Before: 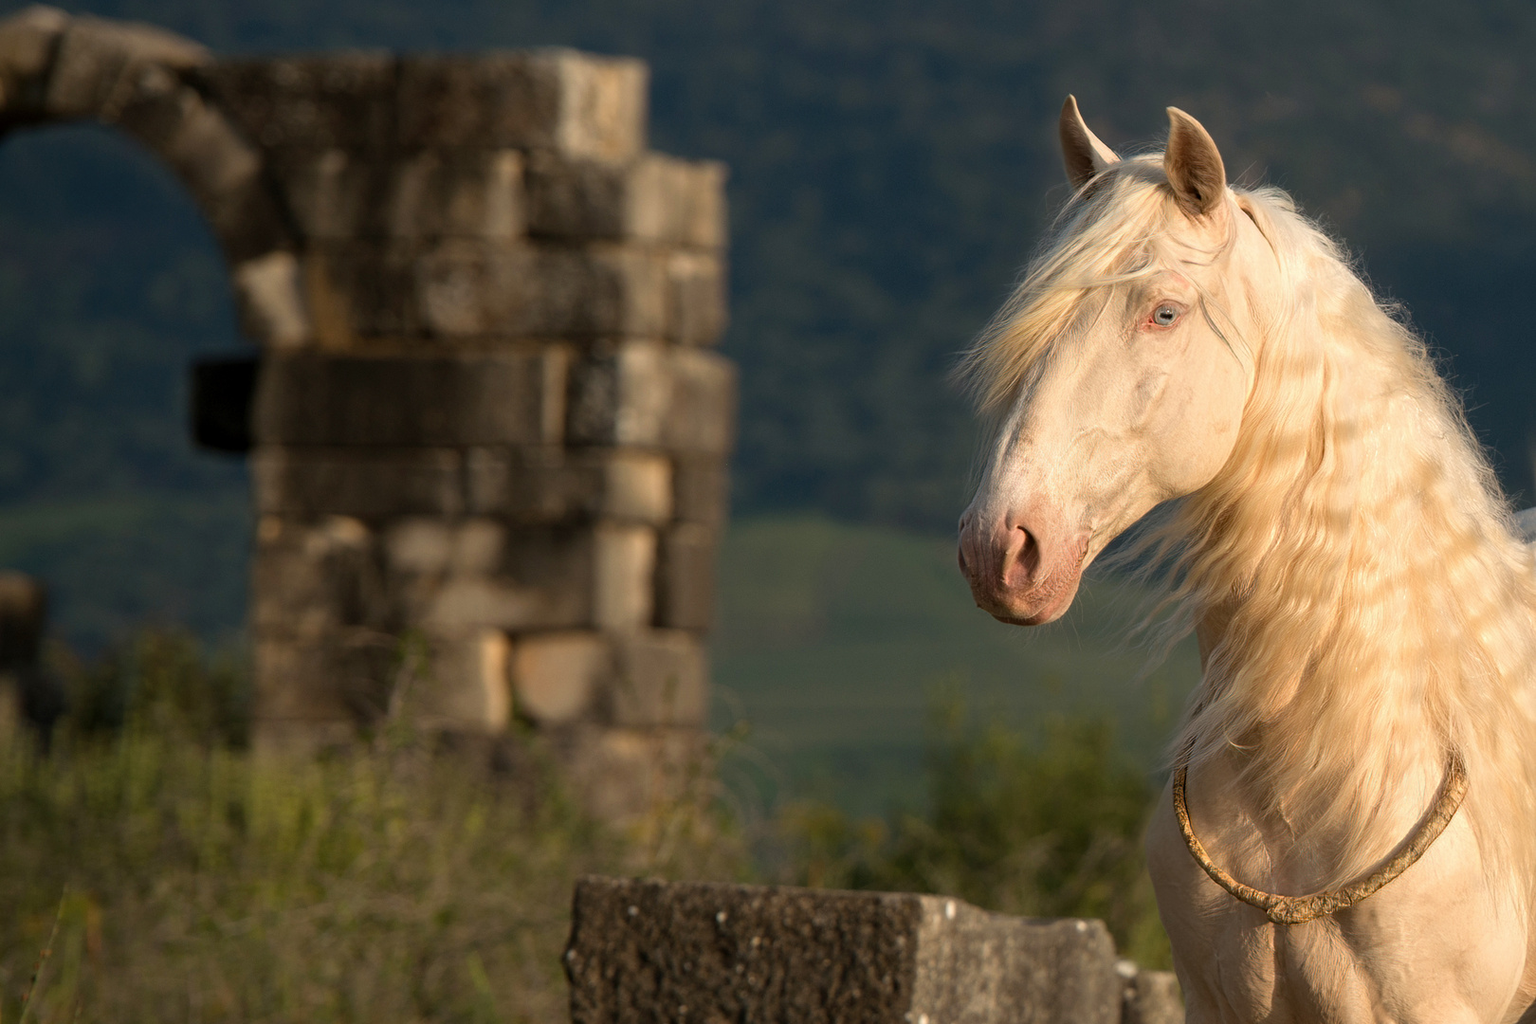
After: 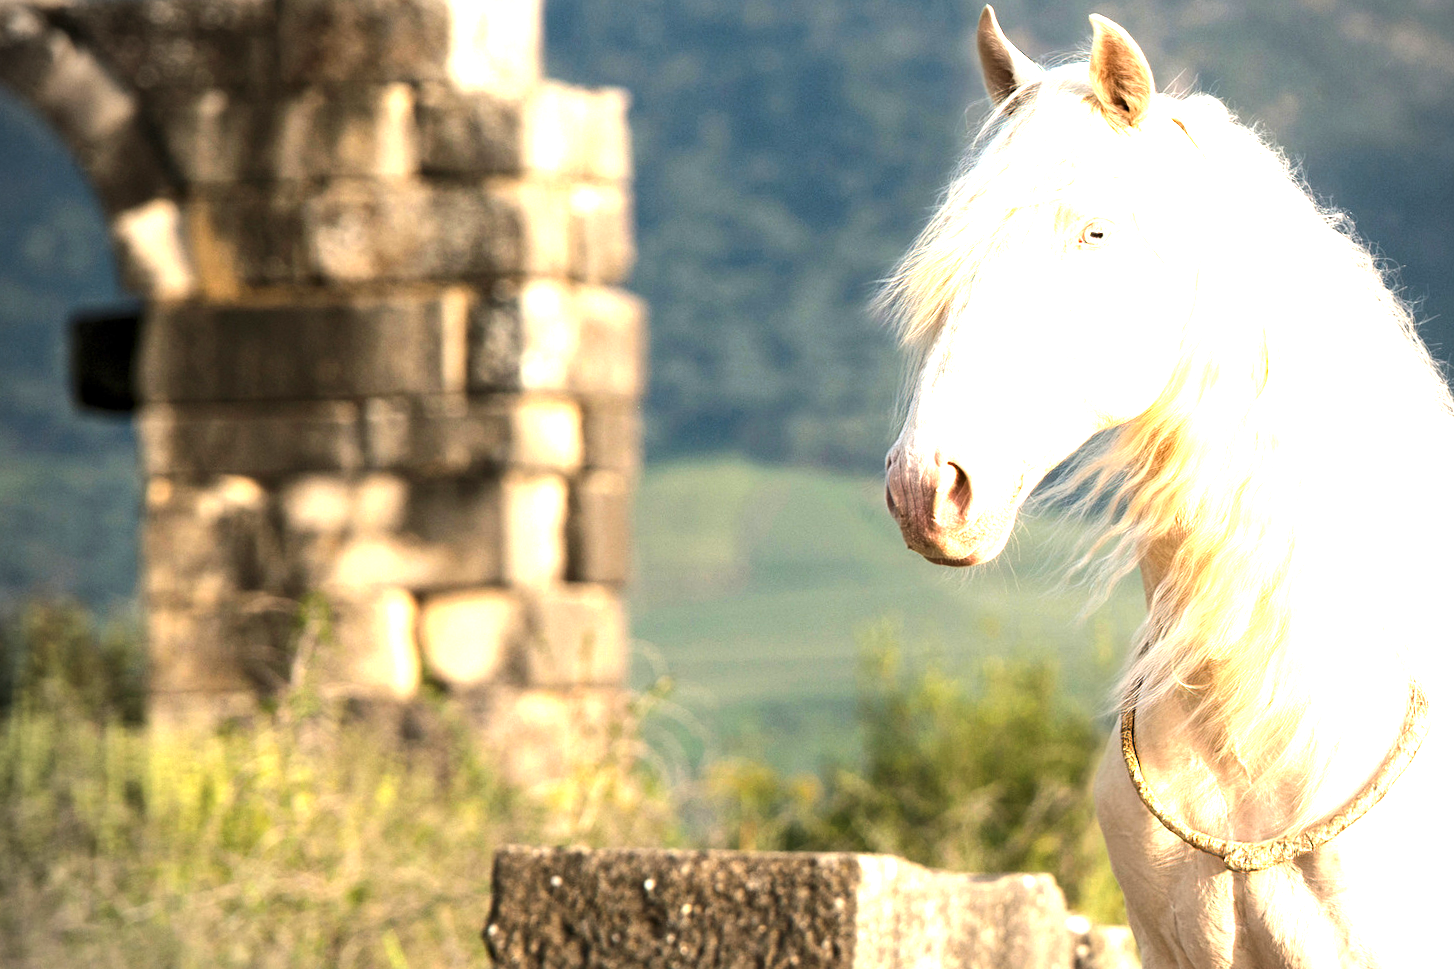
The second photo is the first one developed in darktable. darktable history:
crop and rotate: angle 1.96°, left 5.673%, top 5.673%
exposure: exposure 1.16 EV, compensate exposure bias true, compensate highlight preservation false
vignetting: fall-off radius 60.92%
tone equalizer: -8 EV -0.75 EV, -7 EV -0.7 EV, -6 EV -0.6 EV, -5 EV -0.4 EV, -3 EV 0.4 EV, -2 EV 0.6 EV, -1 EV 0.7 EV, +0 EV 0.75 EV, edges refinement/feathering 500, mask exposure compensation -1.57 EV, preserve details no
